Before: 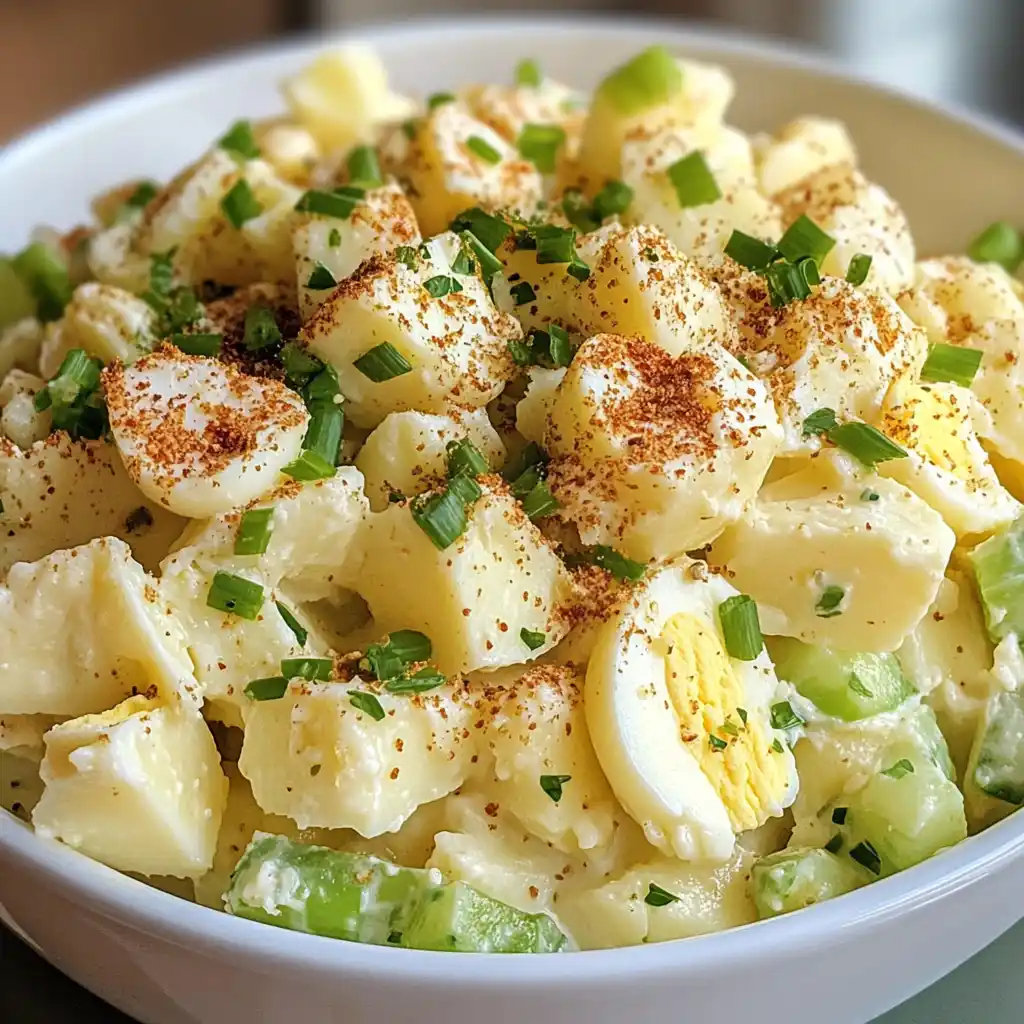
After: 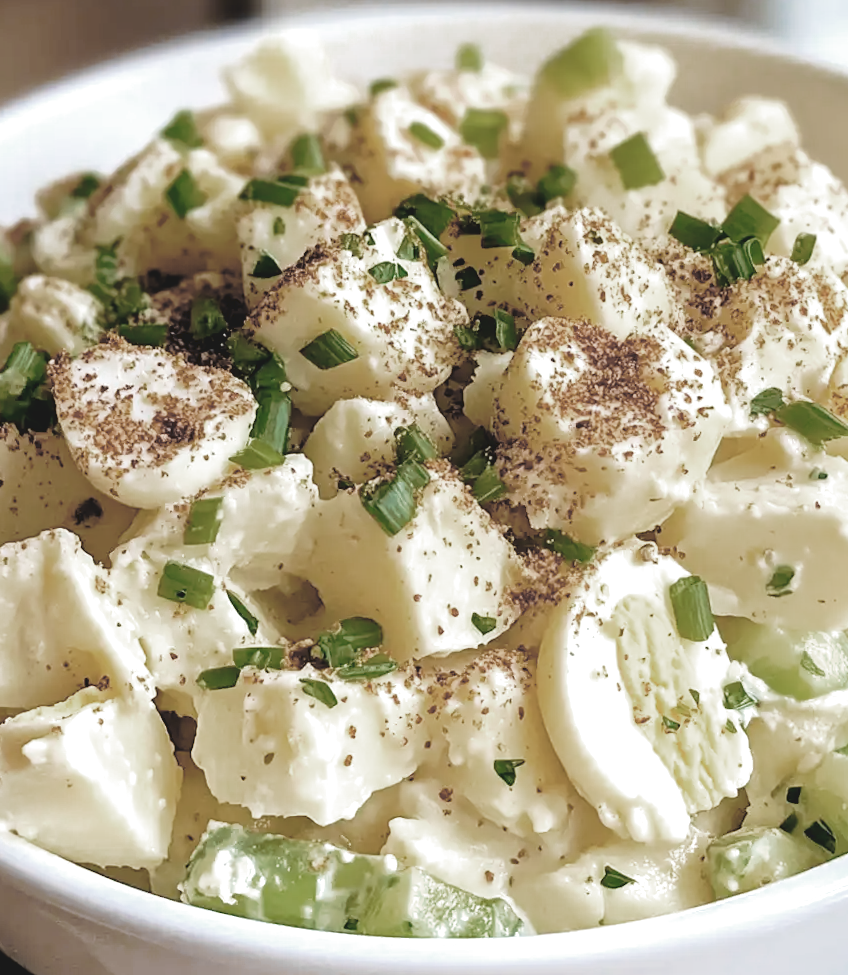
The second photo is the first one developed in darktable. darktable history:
velvia: strength 45%
exposure: black level correction 0, exposure 1 EV, compensate exposure bias true, compensate highlight preservation false
crop and rotate: angle 1°, left 4.281%, top 0.642%, right 11.383%, bottom 2.486%
tone curve: curves: ch0 [(0, 0) (0.003, 0.085) (0.011, 0.086) (0.025, 0.086) (0.044, 0.088) (0.069, 0.093) (0.1, 0.102) (0.136, 0.12) (0.177, 0.157) (0.224, 0.203) (0.277, 0.277) (0.335, 0.36) (0.399, 0.463) (0.468, 0.559) (0.543, 0.626) (0.623, 0.703) (0.709, 0.789) (0.801, 0.869) (0.898, 0.927) (1, 1)], preserve colors none
graduated density: rotation 5.63°, offset 76.9
contrast brightness saturation: saturation 0.13
color zones: curves: ch0 [(0, 0.487) (0.241, 0.395) (0.434, 0.373) (0.658, 0.412) (0.838, 0.487)]; ch1 [(0, 0) (0.053, 0.053) (0.211, 0.202) (0.579, 0.259) (0.781, 0.241)]
color correction: saturation 0.99
